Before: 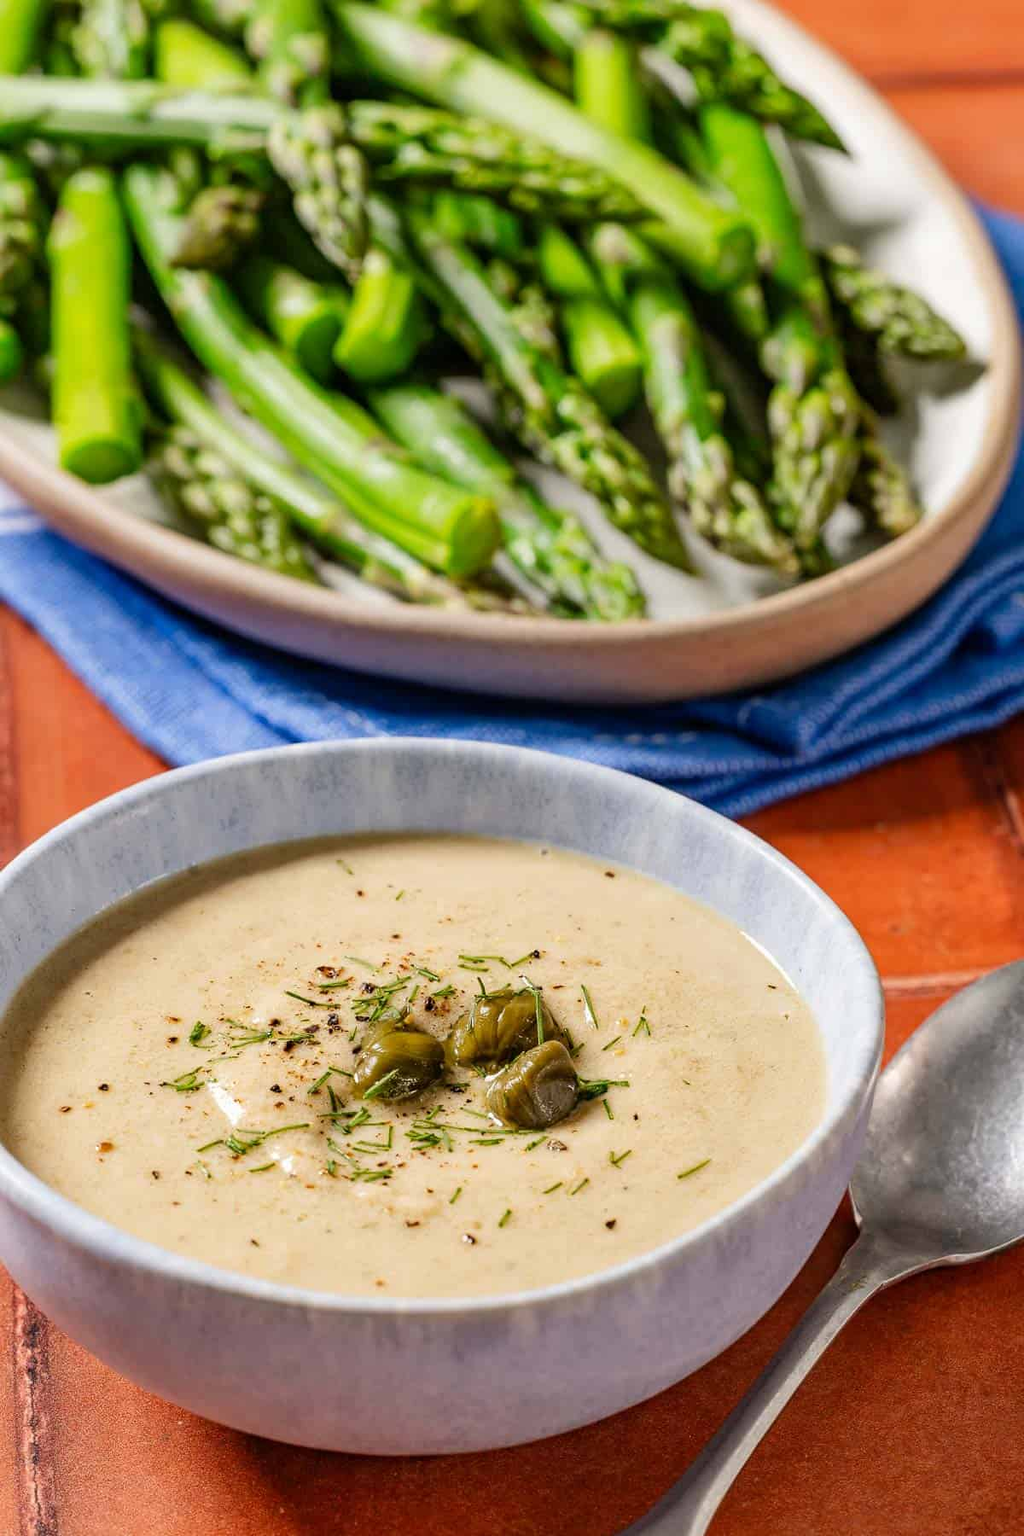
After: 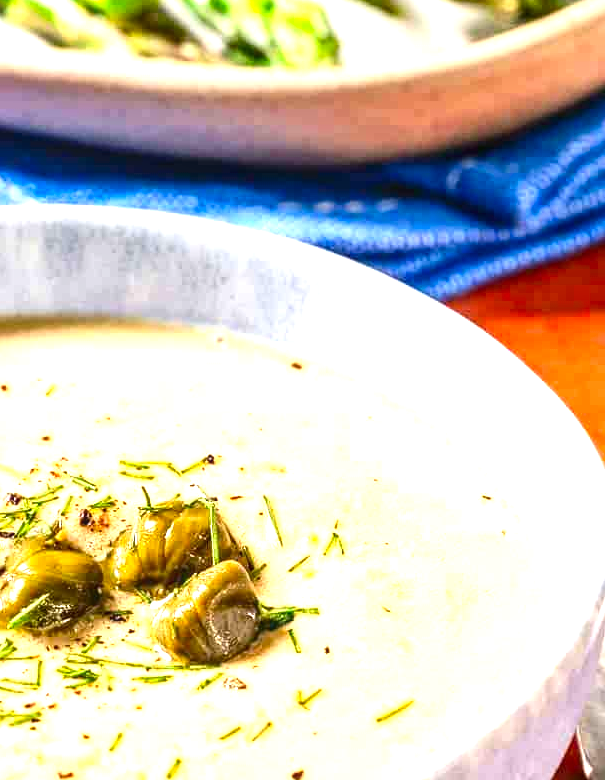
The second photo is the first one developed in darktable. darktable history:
local contrast: on, module defaults
contrast brightness saturation: contrast 0.133, brightness -0.06, saturation 0.159
exposure: black level correction 0, exposure 1.492 EV, compensate exposure bias true, compensate highlight preservation false
crop: left 34.848%, top 36.657%, right 14.692%, bottom 19.963%
